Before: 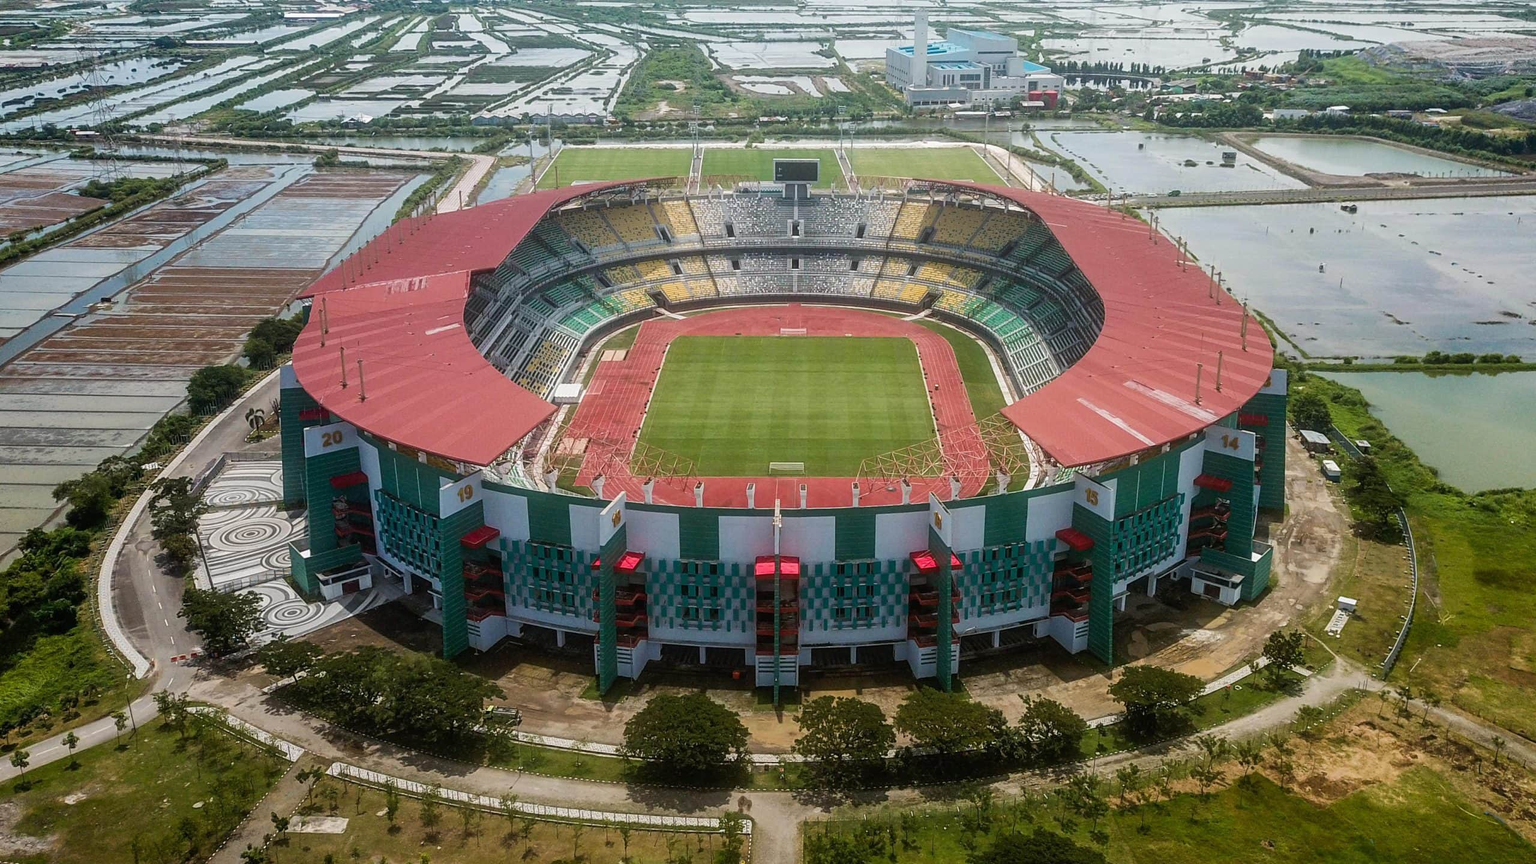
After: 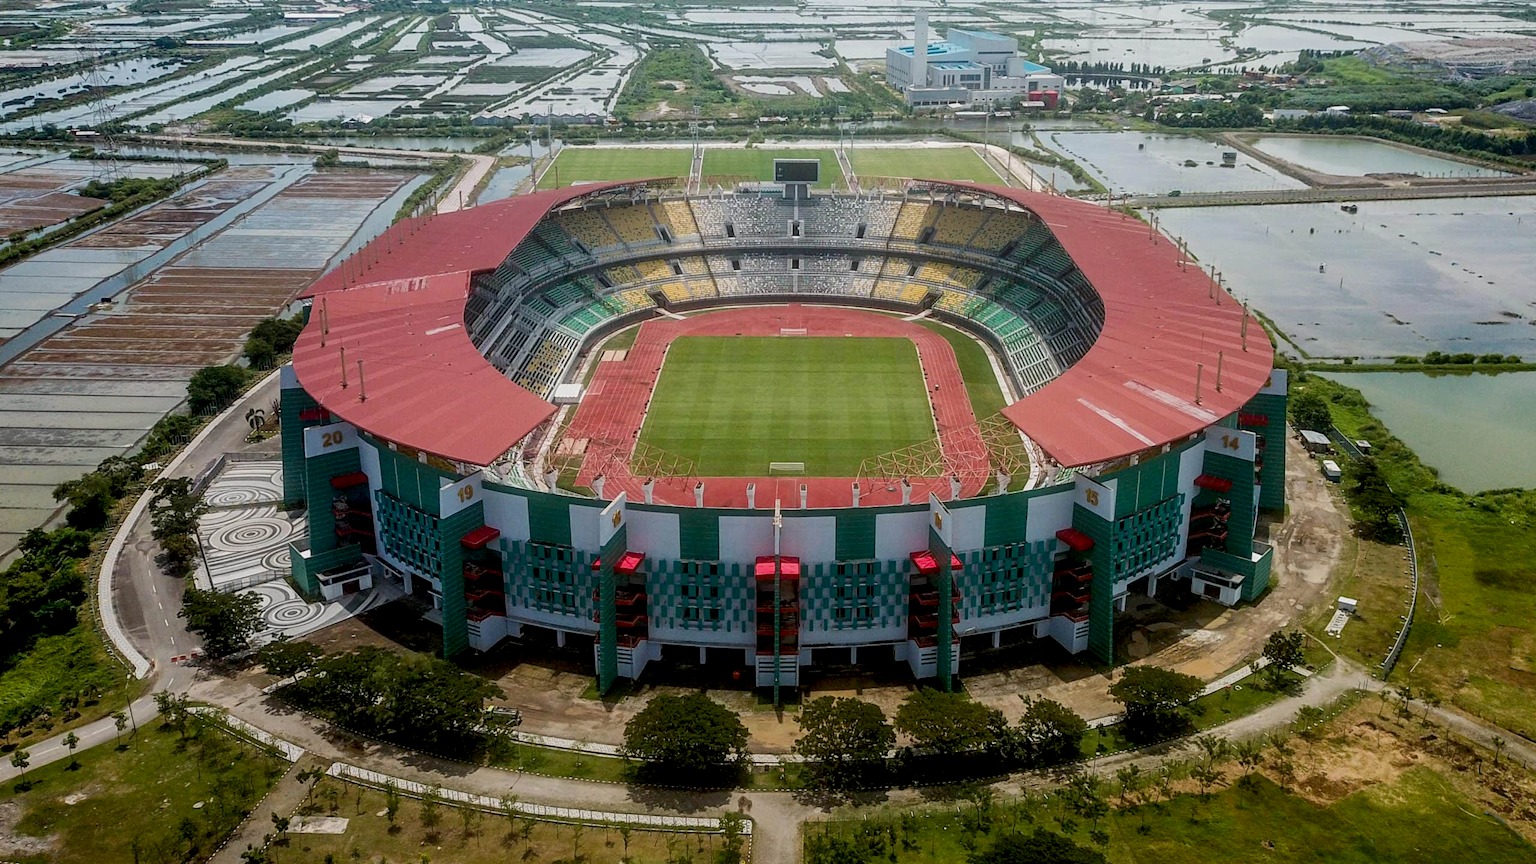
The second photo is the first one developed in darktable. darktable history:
exposure: black level correction 0.009, exposure -0.166 EV, compensate highlight preservation false
